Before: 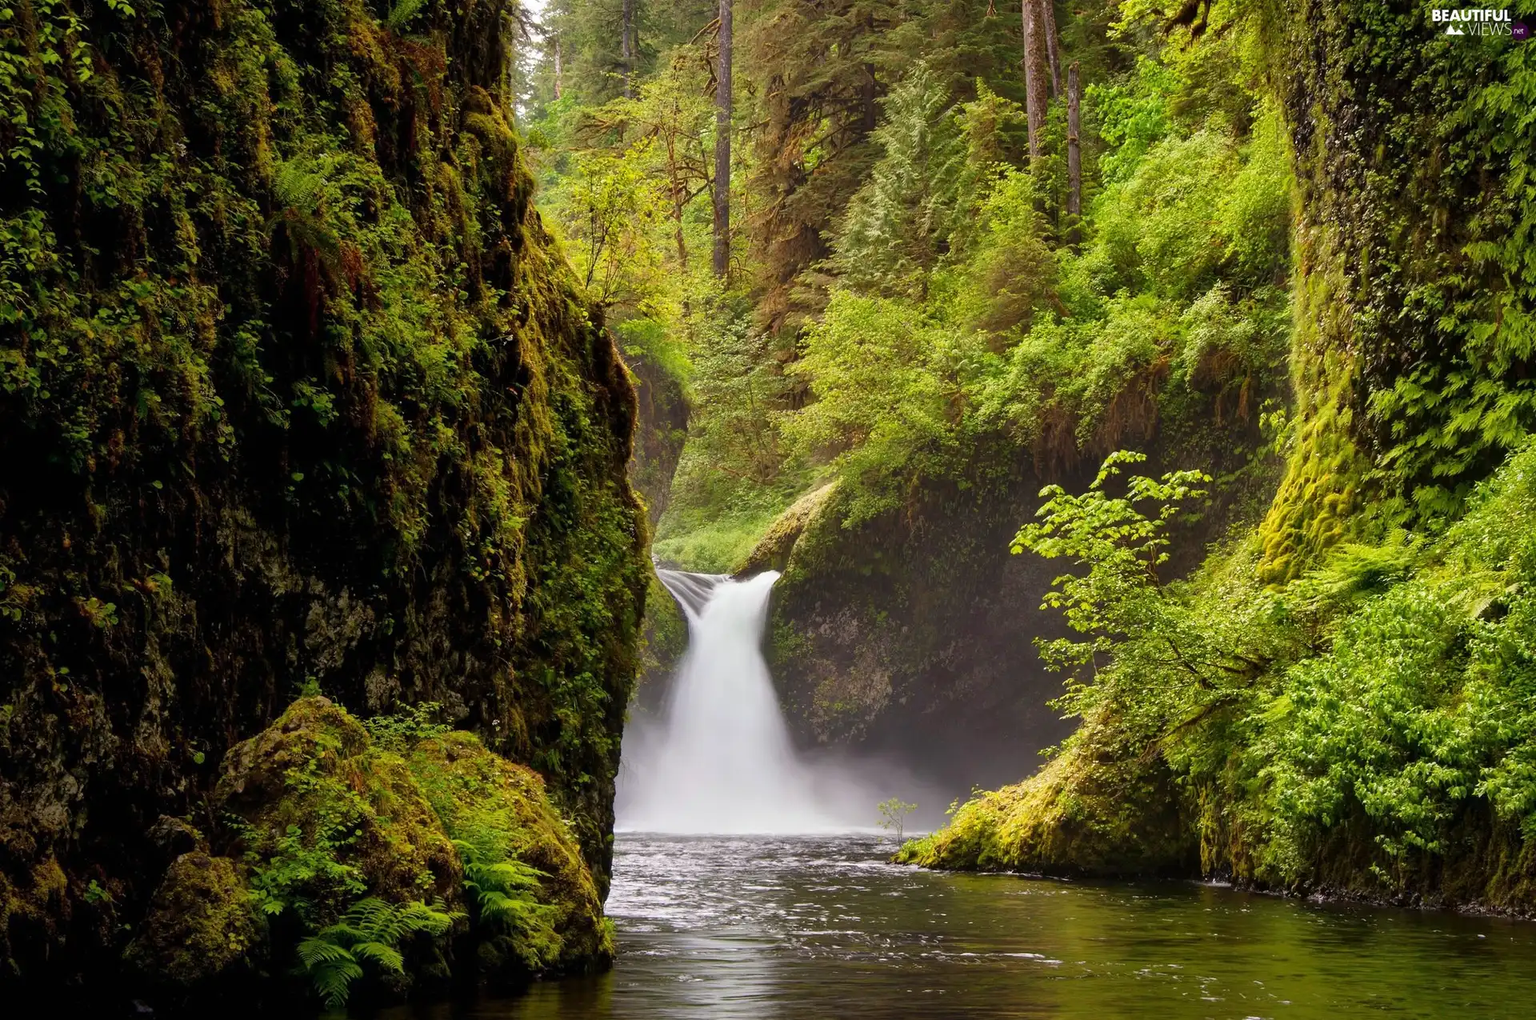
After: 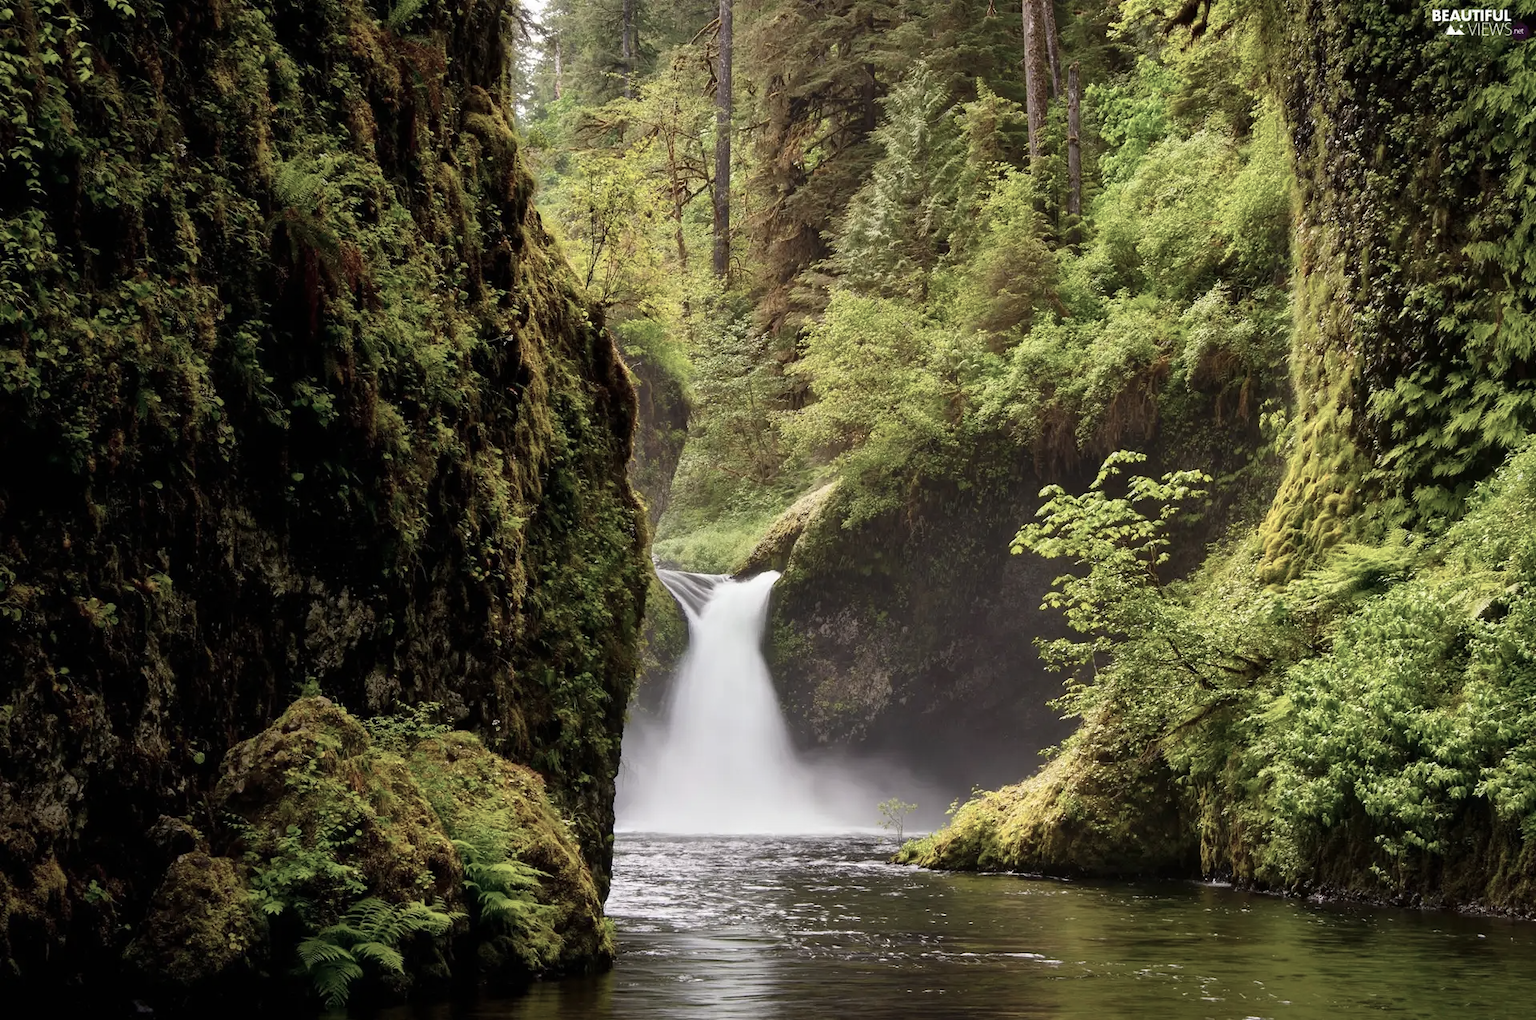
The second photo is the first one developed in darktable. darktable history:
contrast brightness saturation: contrast 0.1, saturation -0.371
